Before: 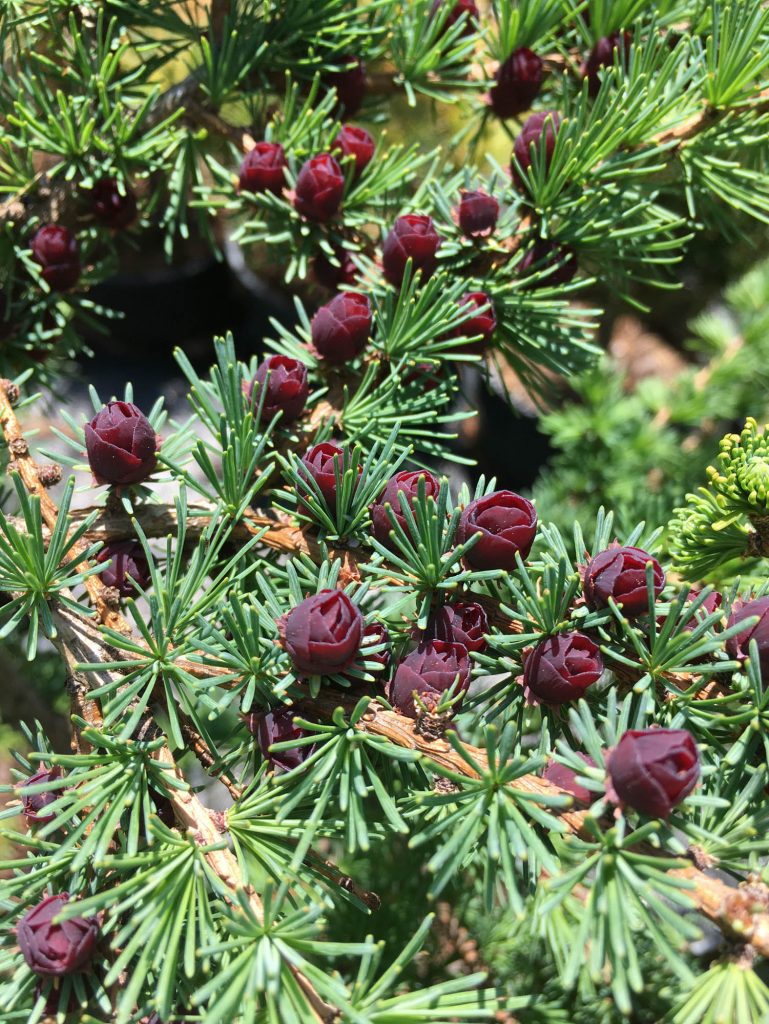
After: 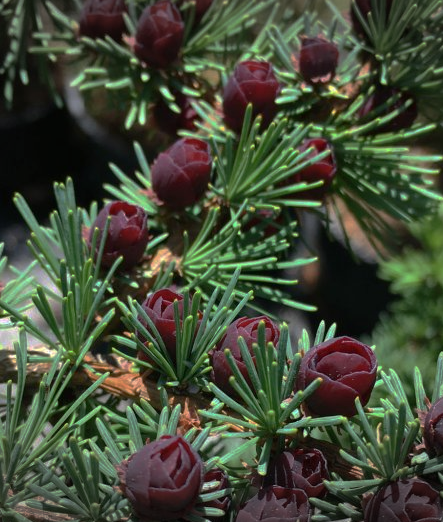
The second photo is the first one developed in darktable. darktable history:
crop: left 20.883%, top 15.101%, right 21.483%, bottom 33.844%
vignetting: fall-off start 99.26%, width/height ratio 1.305
base curve: curves: ch0 [(0, 0) (0.841, 0.609) (1, 1)], preserve colors none
